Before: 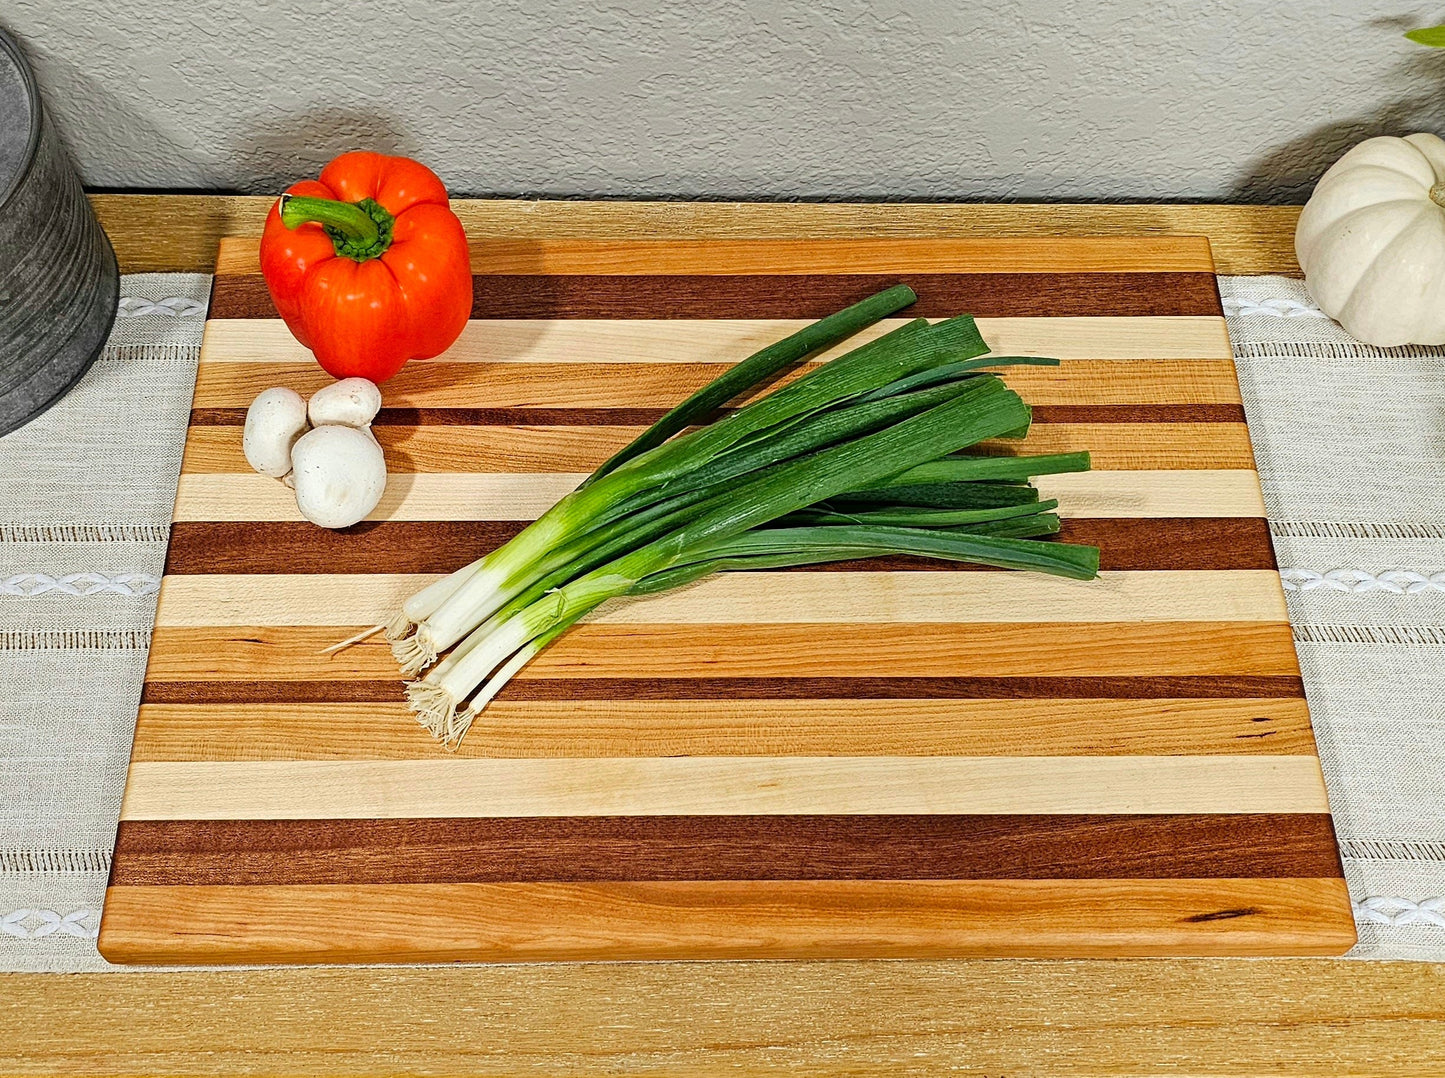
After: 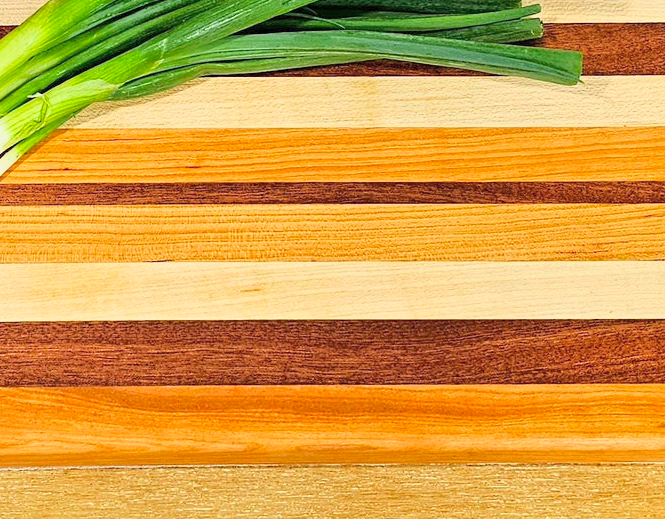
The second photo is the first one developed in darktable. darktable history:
base curve: curves: ch0 [(0, 0) (0.025, 0.046) (0.112, 0.277) (0.467, 0.74) (0.814, 0.929) (1, 0.942)]
crop: left 35.787%, top 45.968%, right 18.127%, bottom 5.845%
shadows and highlights: on, module defaults
